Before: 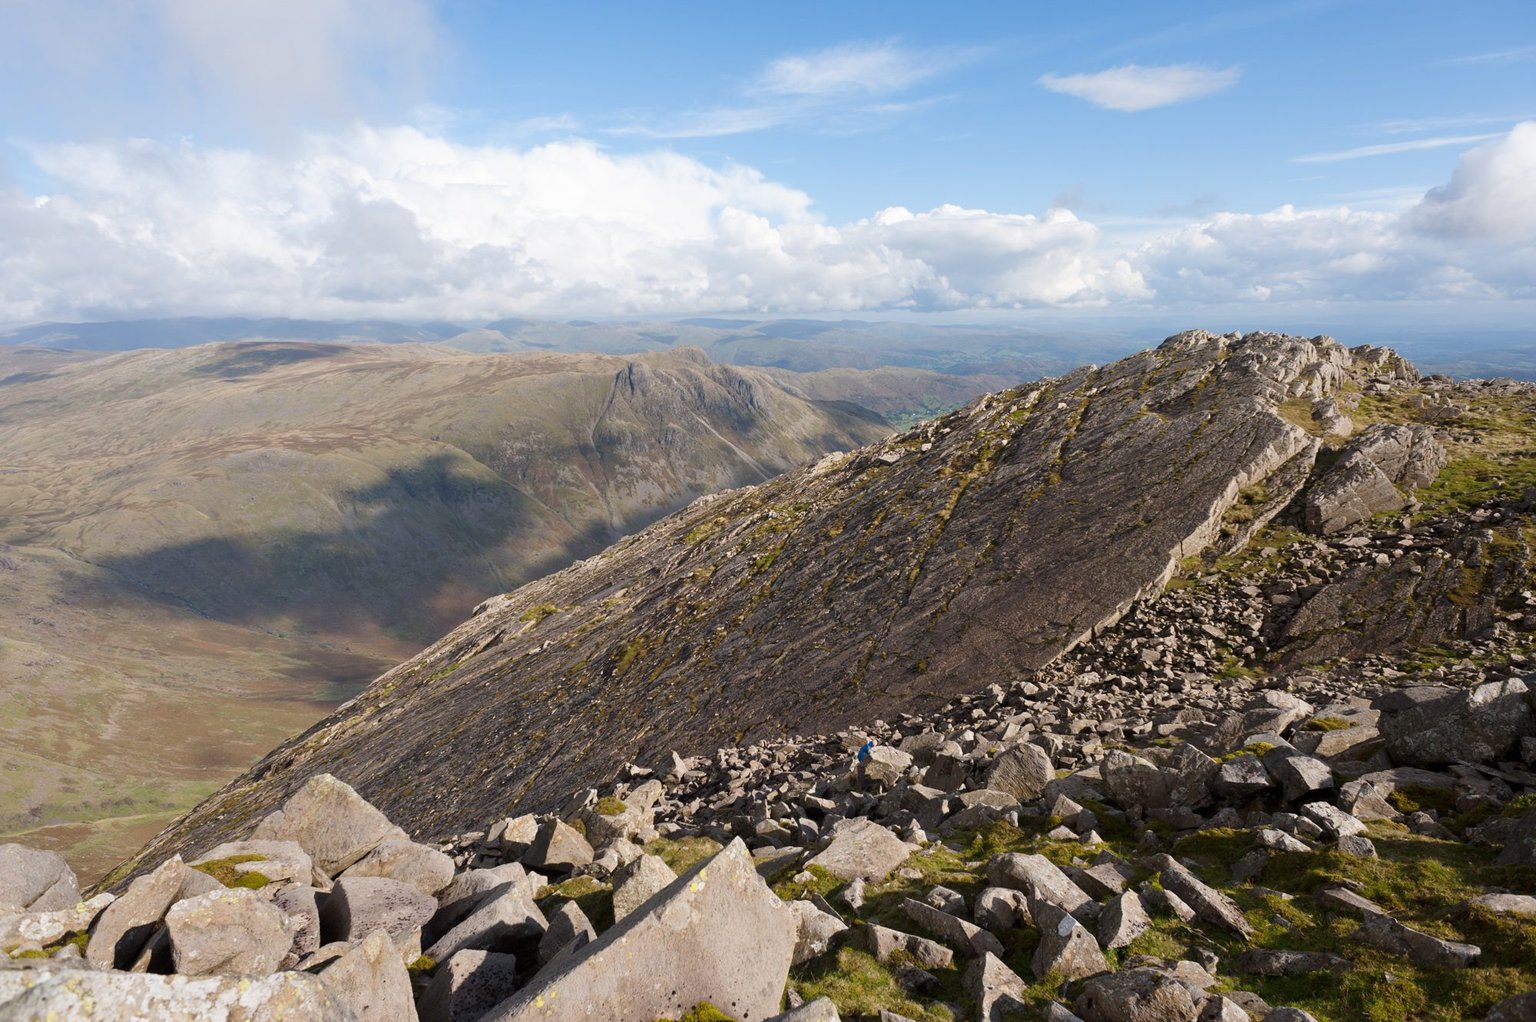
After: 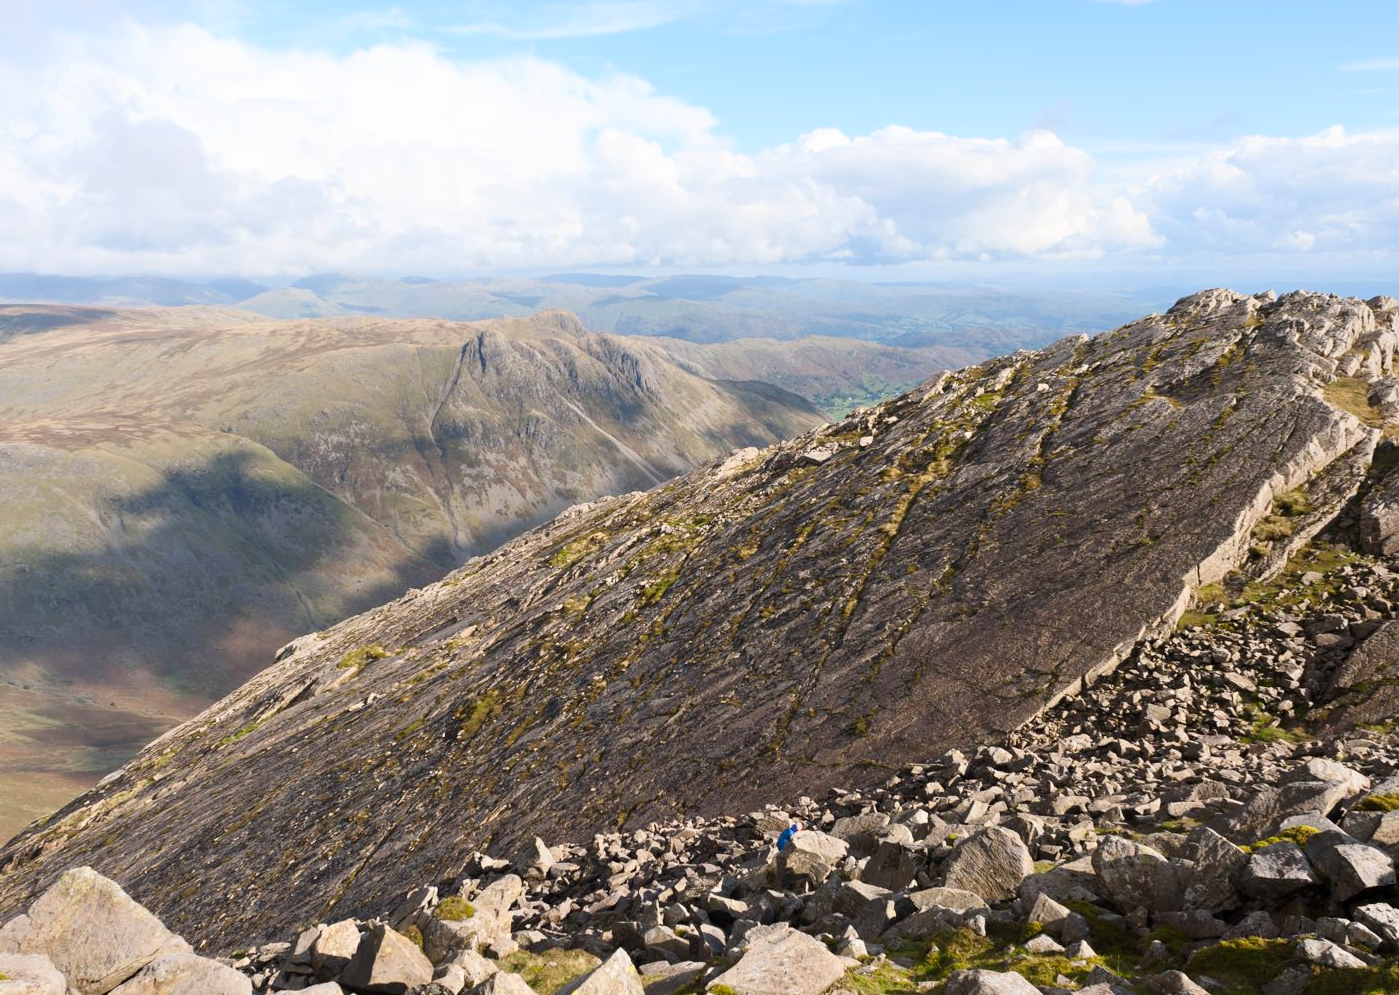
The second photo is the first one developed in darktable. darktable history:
contrast brightness saturation: contrast 0.2, brightness 0.15, saturation 0.14
crop and rotate: left 17.046%, top 10.659%, right 12.989%, bottom 14.553%
